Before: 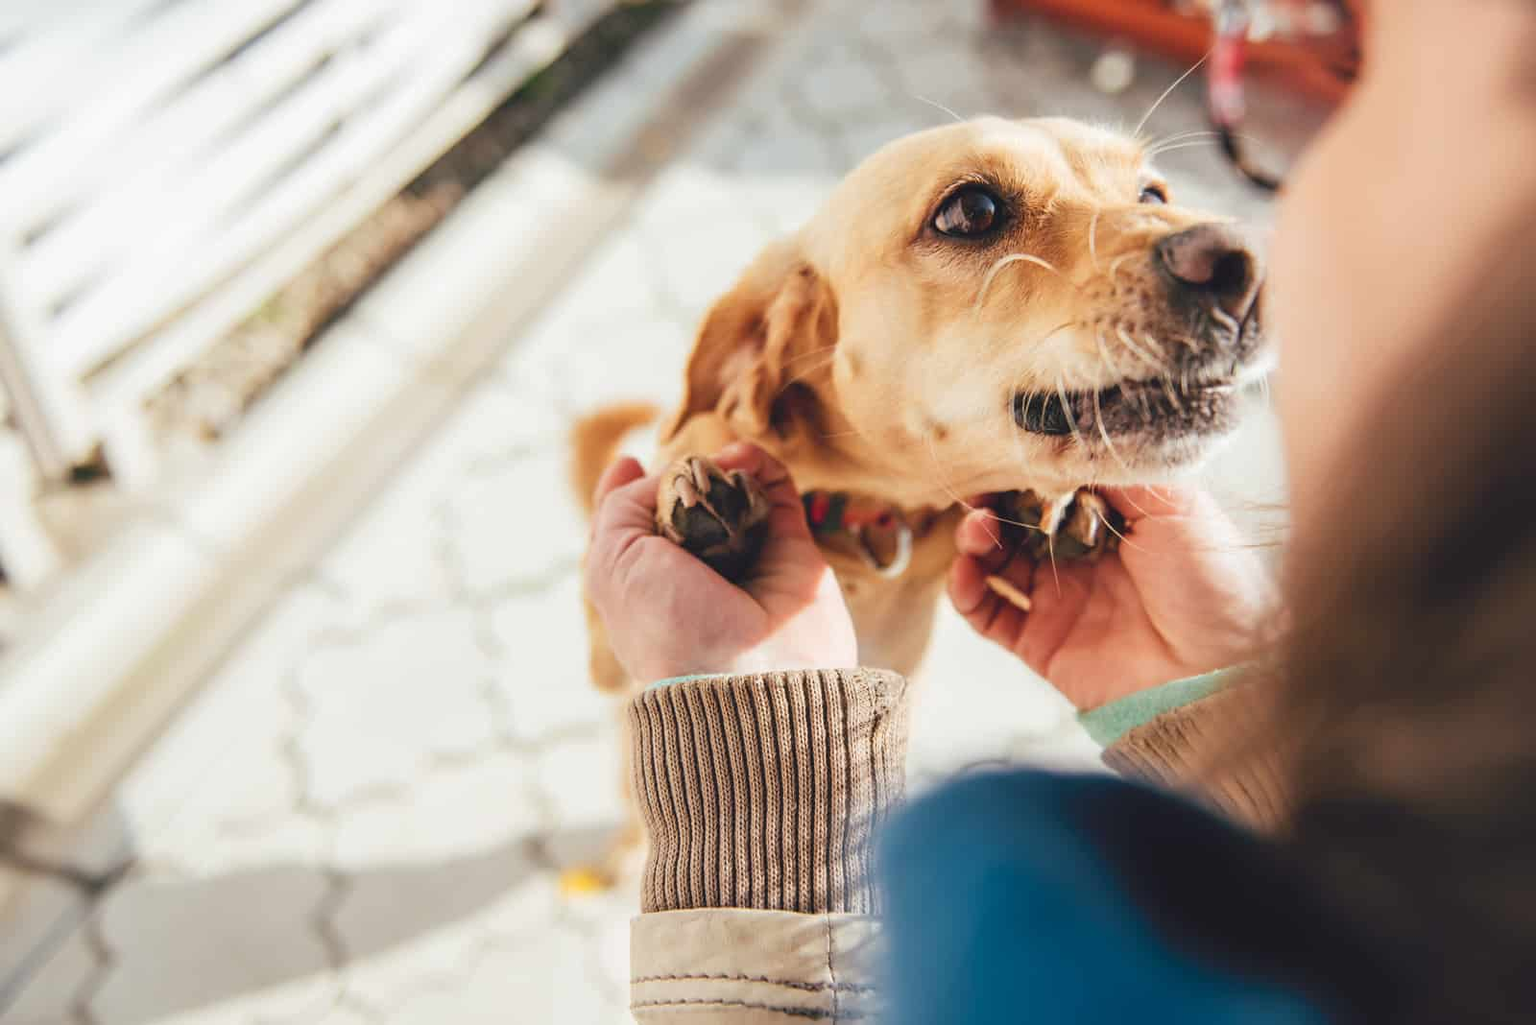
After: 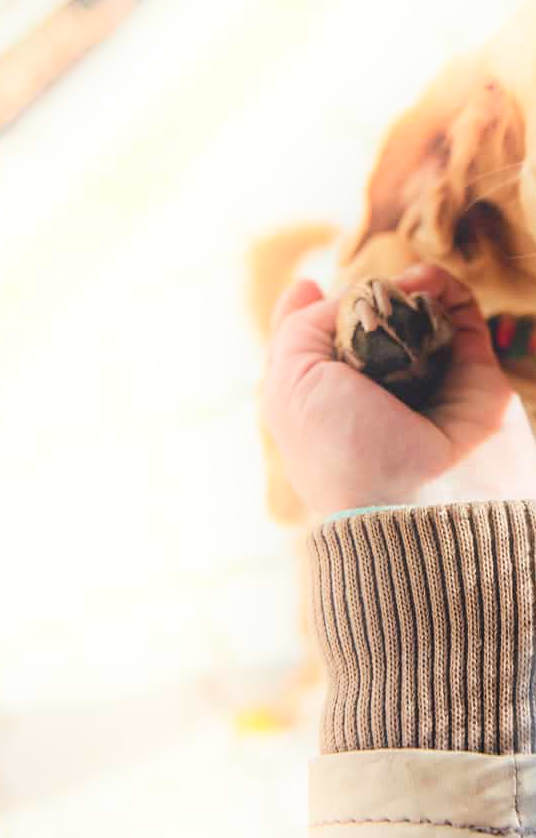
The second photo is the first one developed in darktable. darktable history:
shadows and highlights: shadows -40.15, highlights 62.88, soften with gaussian
crop and rotate: left 21.77%, top 18.528%, right 44.676%, bottom 2.997%
bloom: size 15%, threshold 97%, strength 7%
